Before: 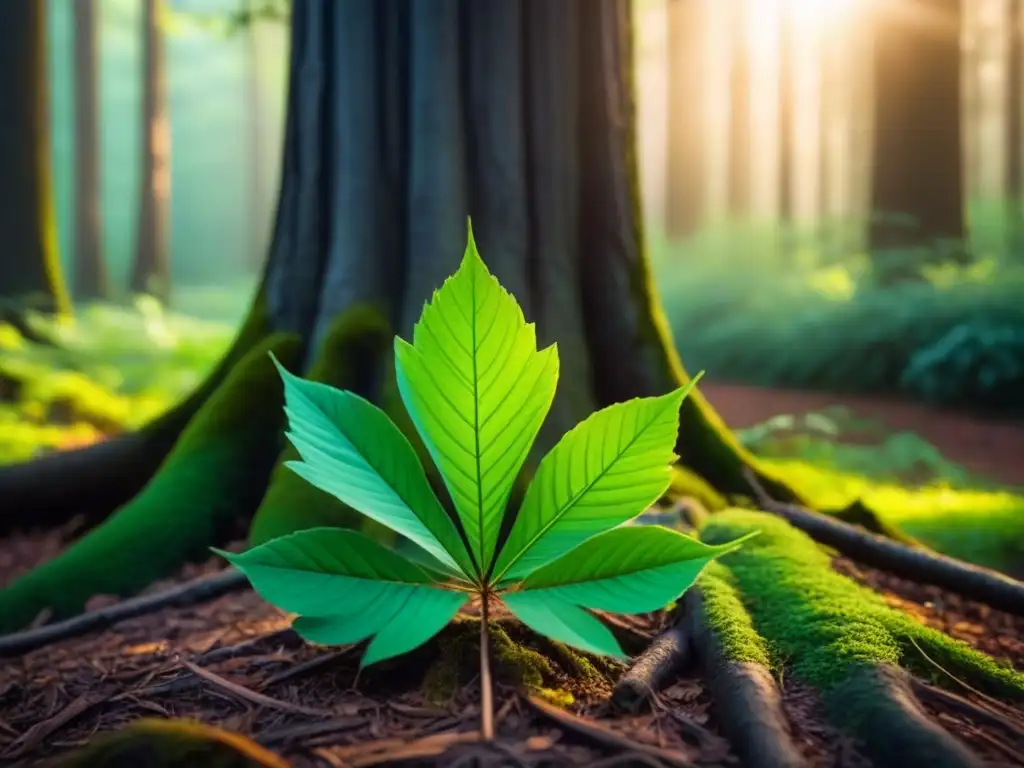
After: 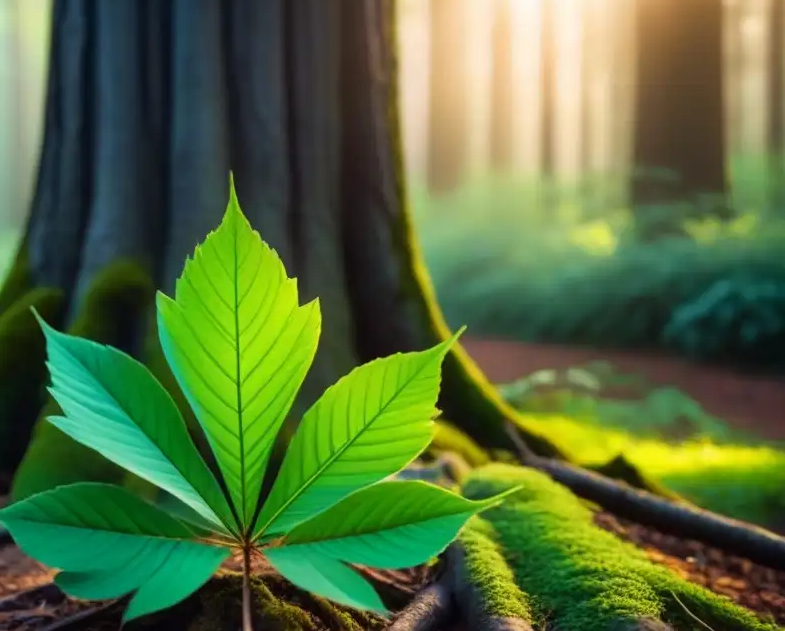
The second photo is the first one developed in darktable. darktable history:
crop: left 23.305%, top 5.925%, bottom 11.854%
